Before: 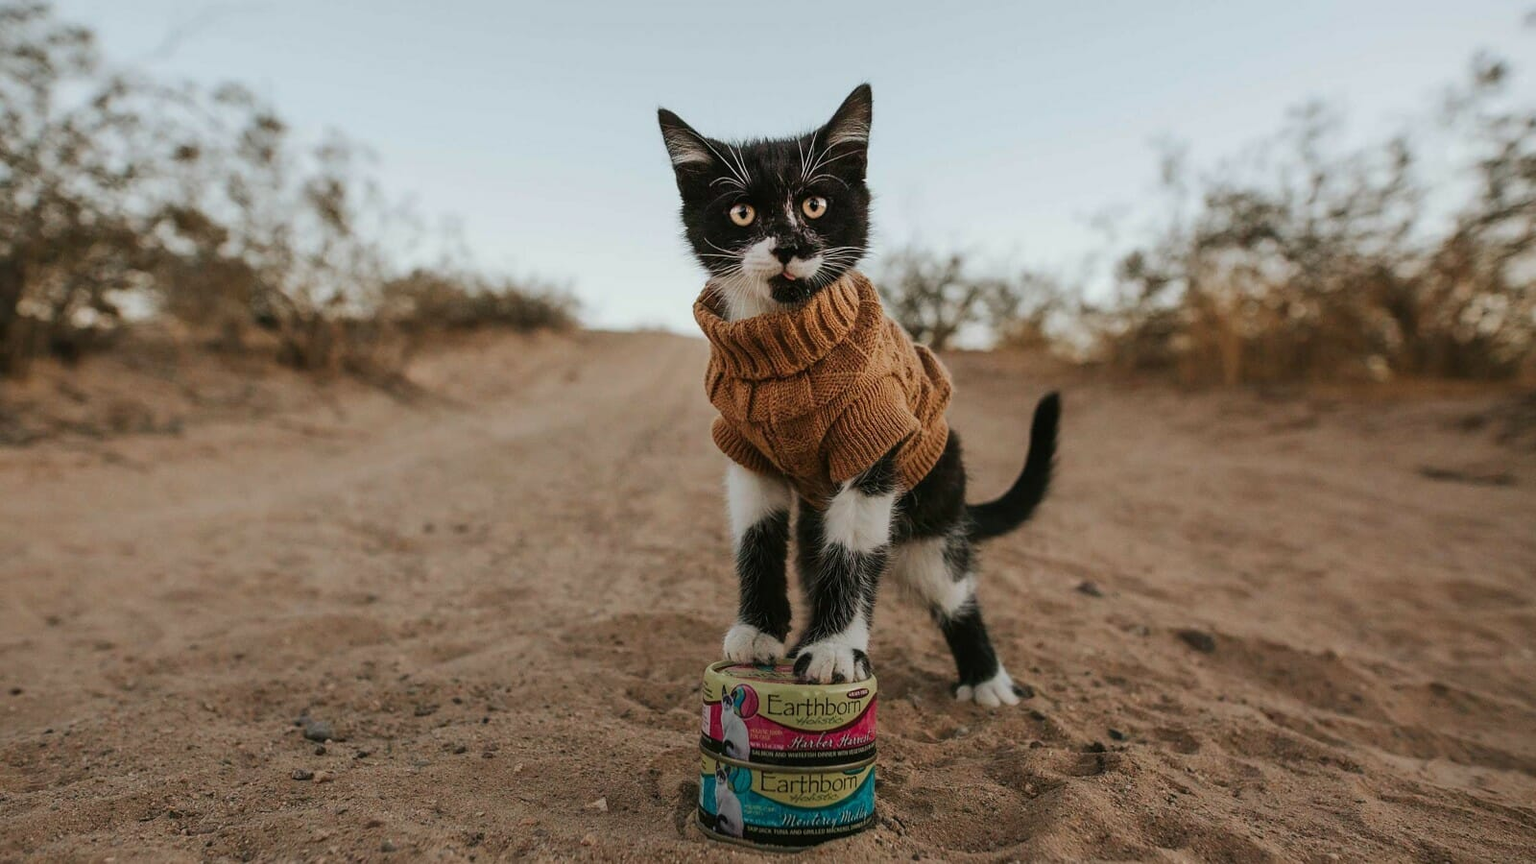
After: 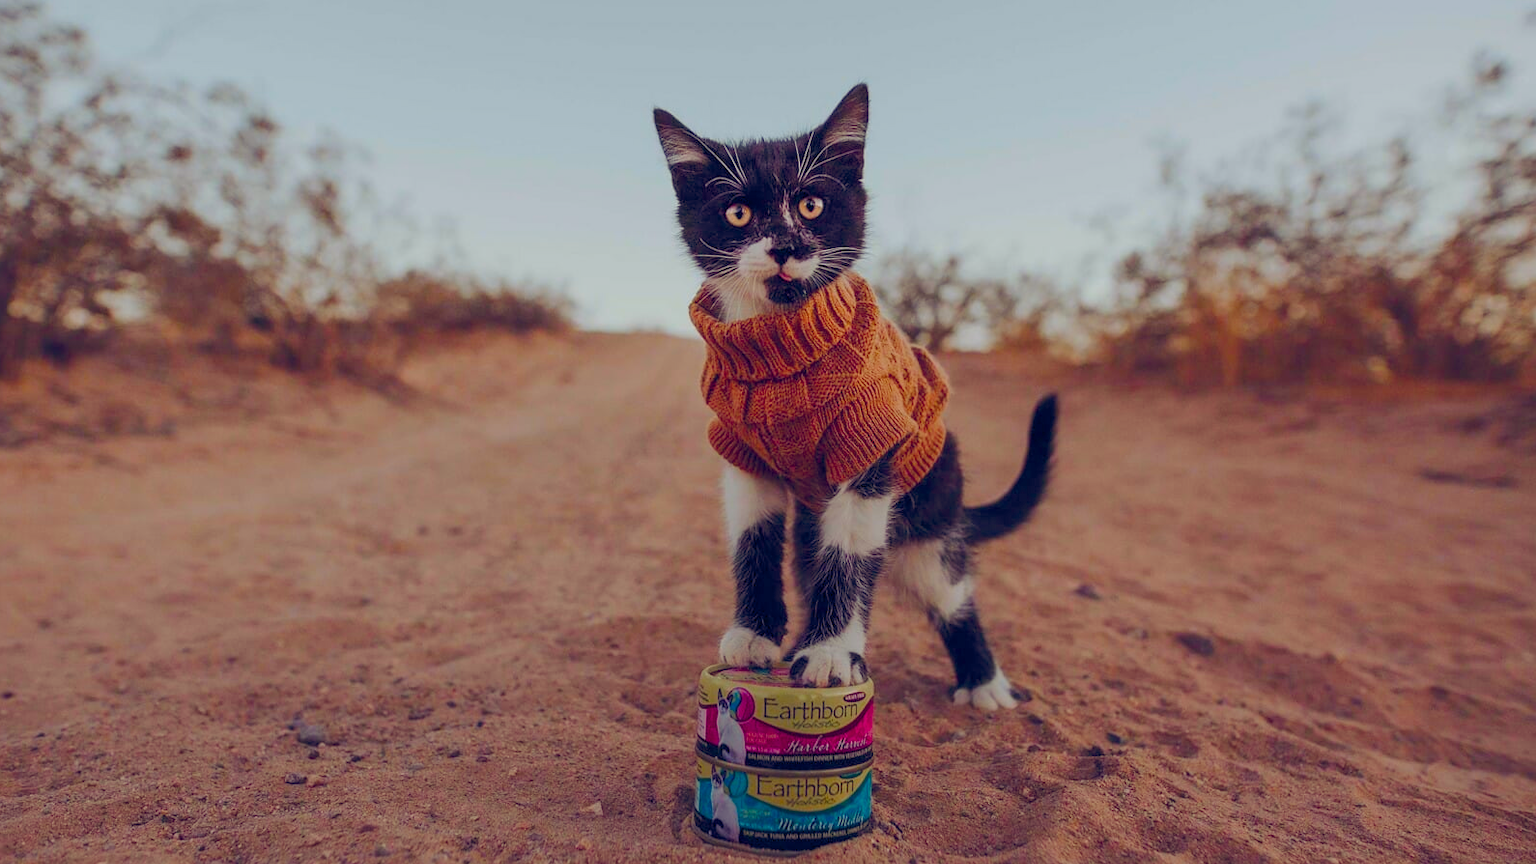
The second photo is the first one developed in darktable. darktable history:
crop and rotate: left 0.579%, top 0.167%, bottom 0.364%
color balance rgb: shadows lift › luminance -21.531%, shadows lift › chroma 8.951%, shadows lift › hue 285.42°, power › chroma 0.294%, power › hue 21.94°, global offset › chroma 0.098%, global offset › hue 252.87°, perceptual saturation grading › global saturation 36.933%, perceptual saturation grading › shadows 34.527%, hue shift -5.42°, perceptual brilliance grading › global brilliance 2.913%, perceptual brilliance grading › highlights -3.173%, perceptual brilliance grading › shadows 3.6%, contrast -21.151%
exposure: compensate exposure bias true, compensate highlight preservation false
